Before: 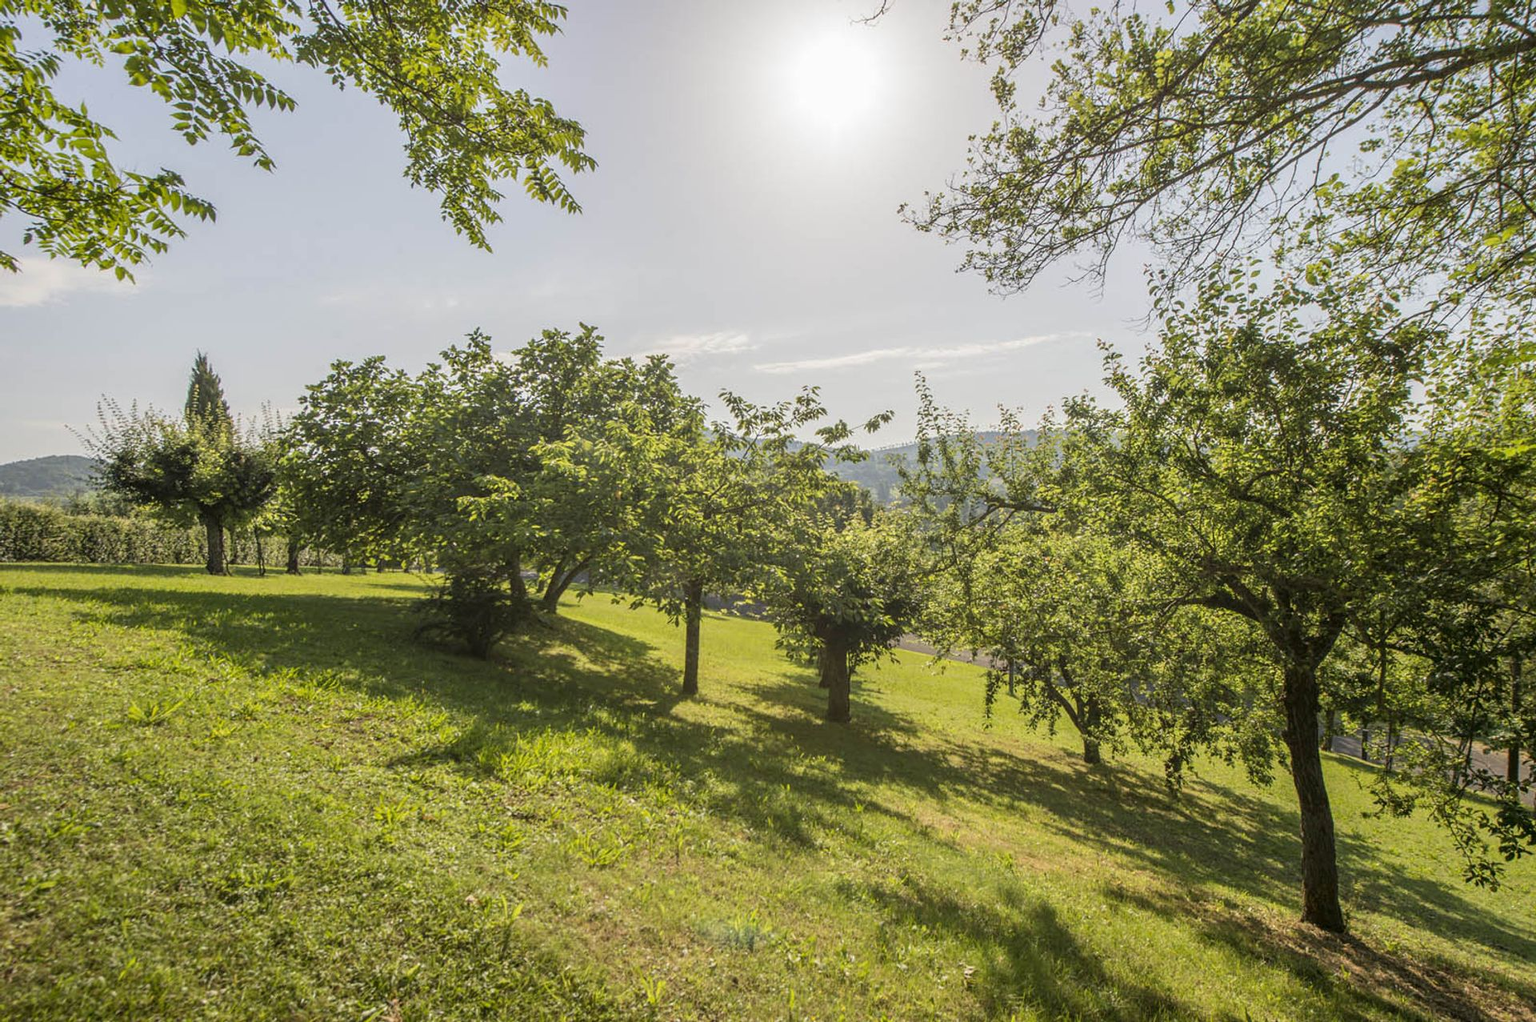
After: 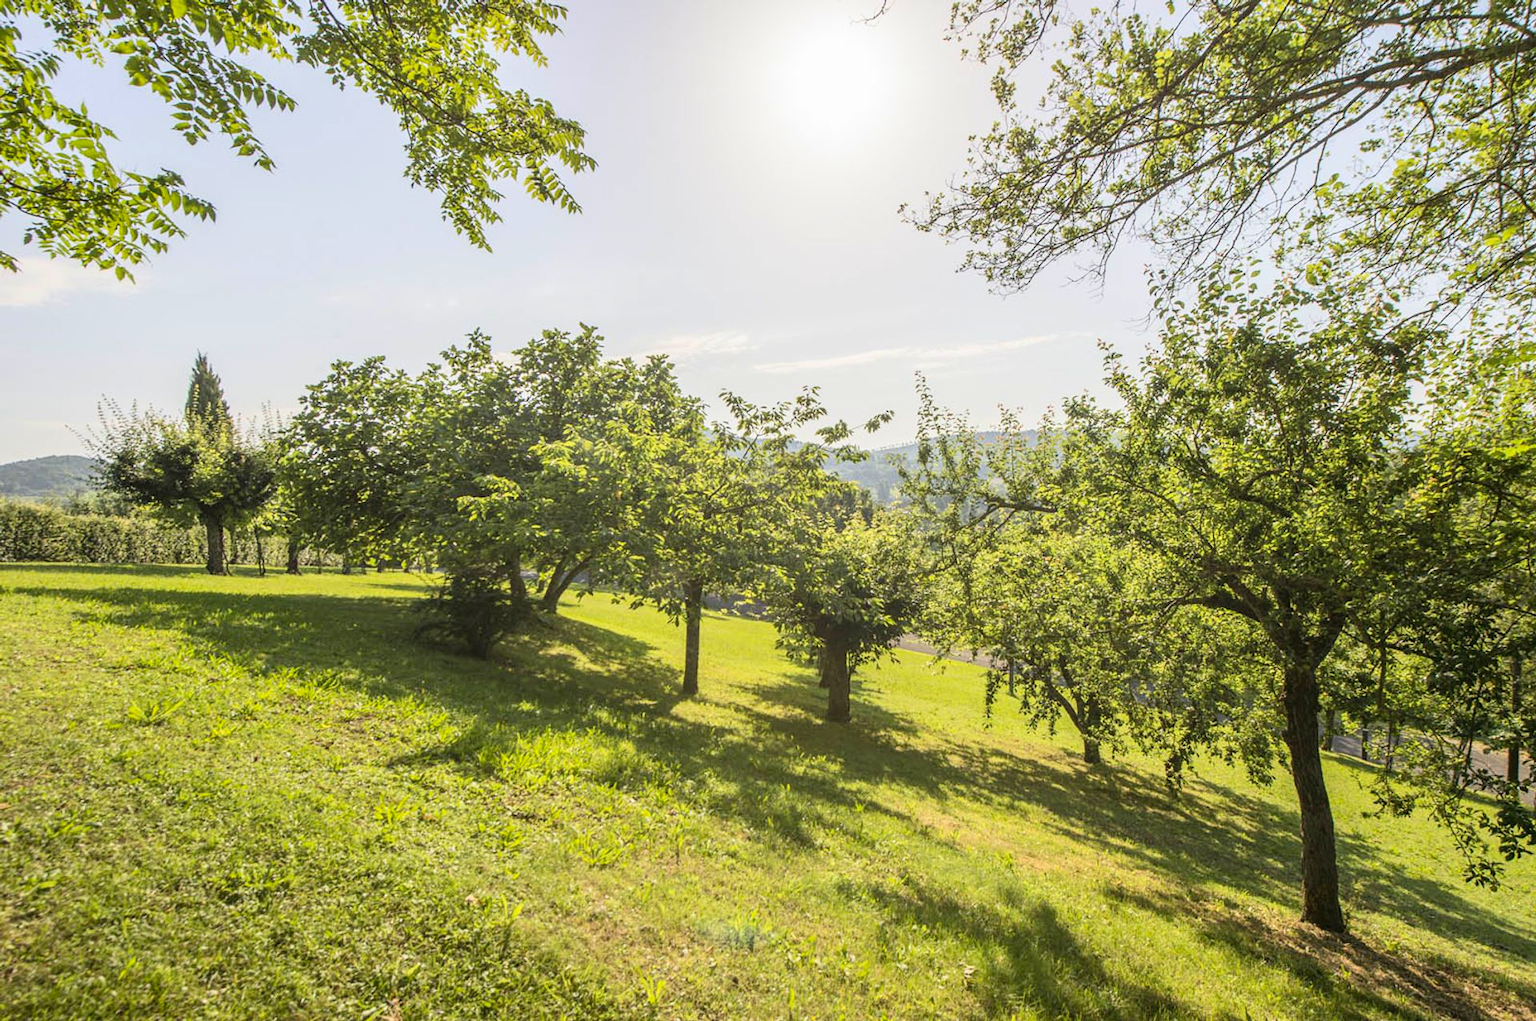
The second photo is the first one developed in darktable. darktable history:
contrast brightness saturation: contrast 0.198, brightness 0.167, saturation 0.222
